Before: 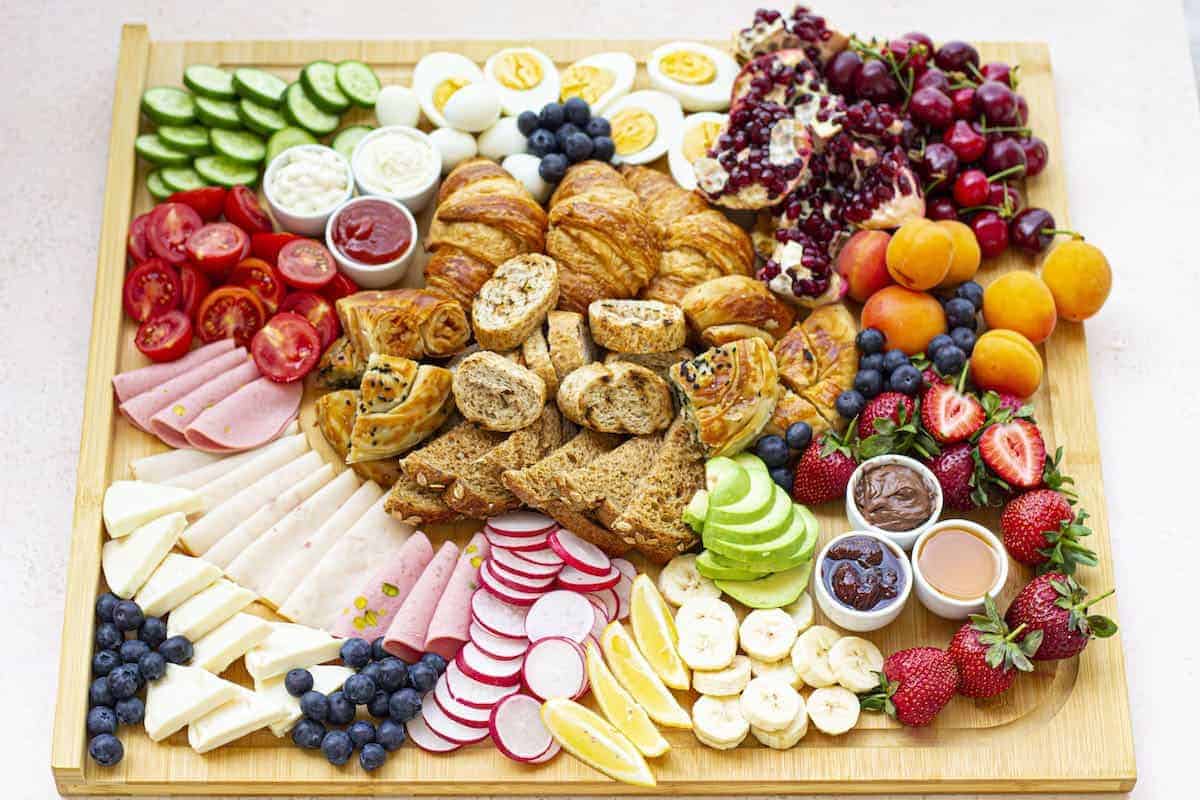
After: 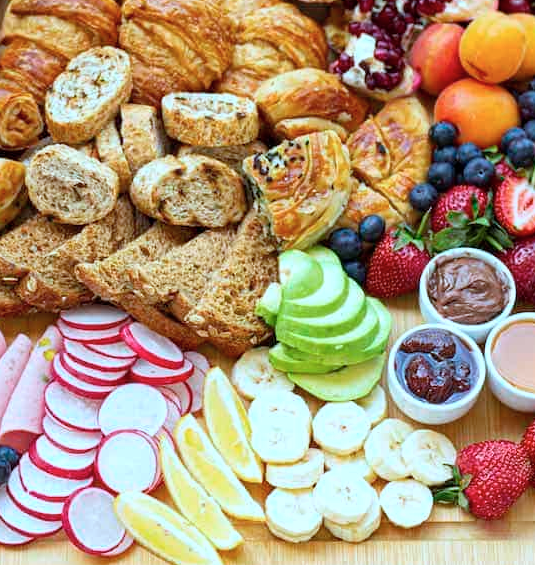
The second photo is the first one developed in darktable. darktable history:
color correction: highlights a* -10.49, highlights b* -19.3
crop: left 35.654%, top 25.946%, right 19.715%, bottom 3.359%
tone equalizer: on, module defaults
